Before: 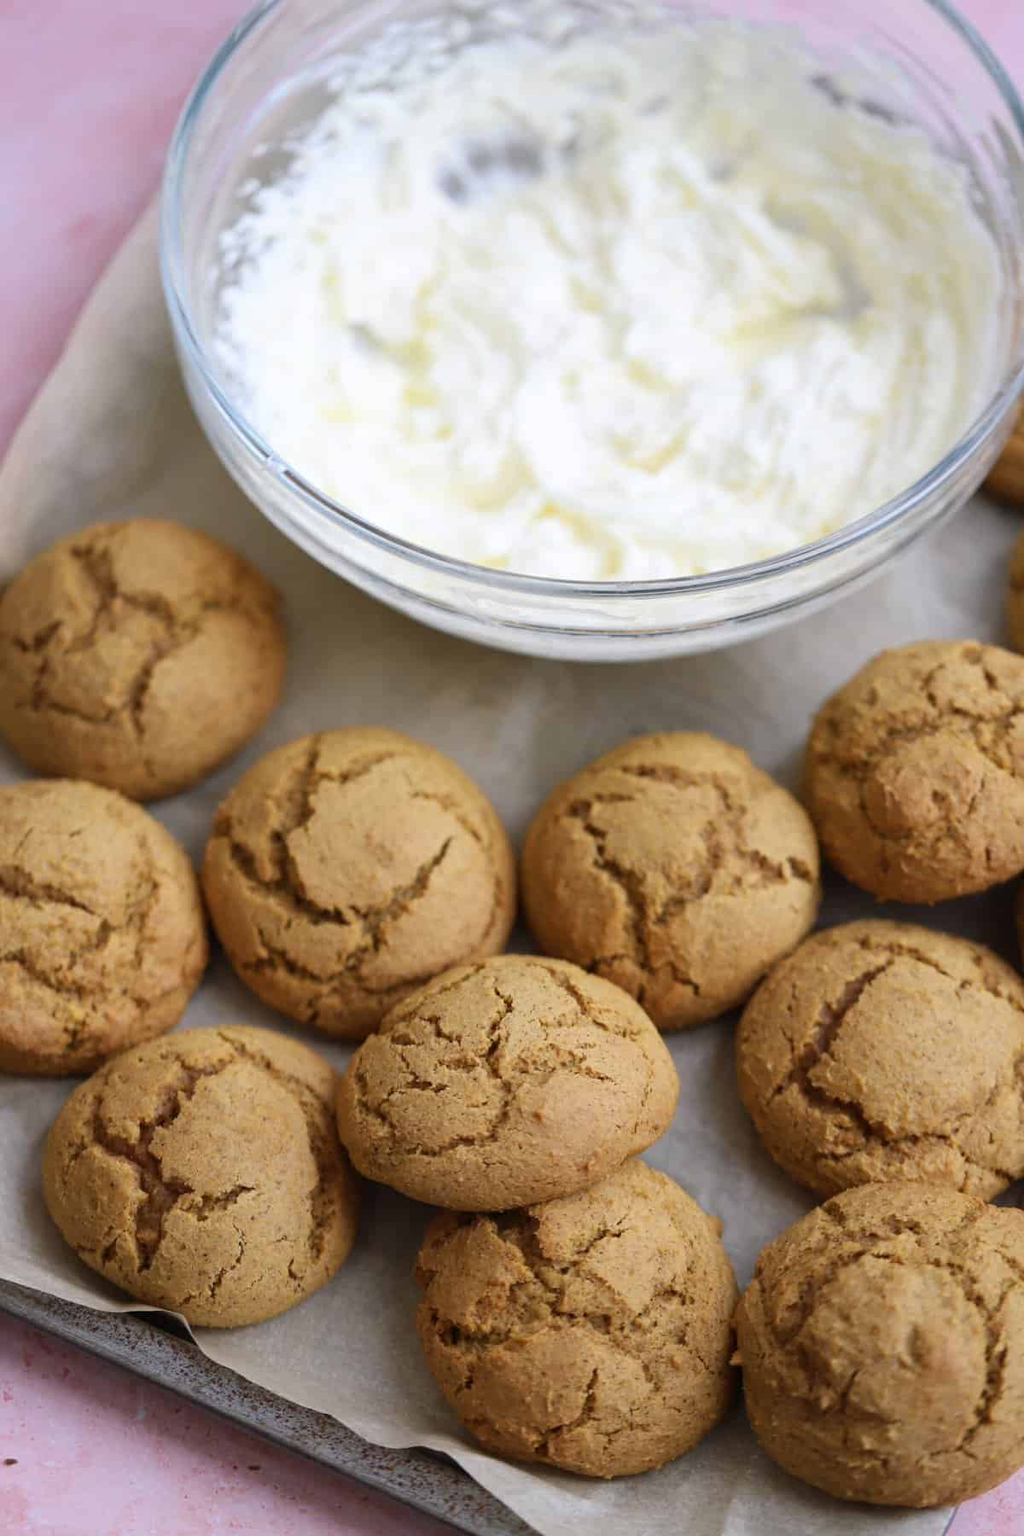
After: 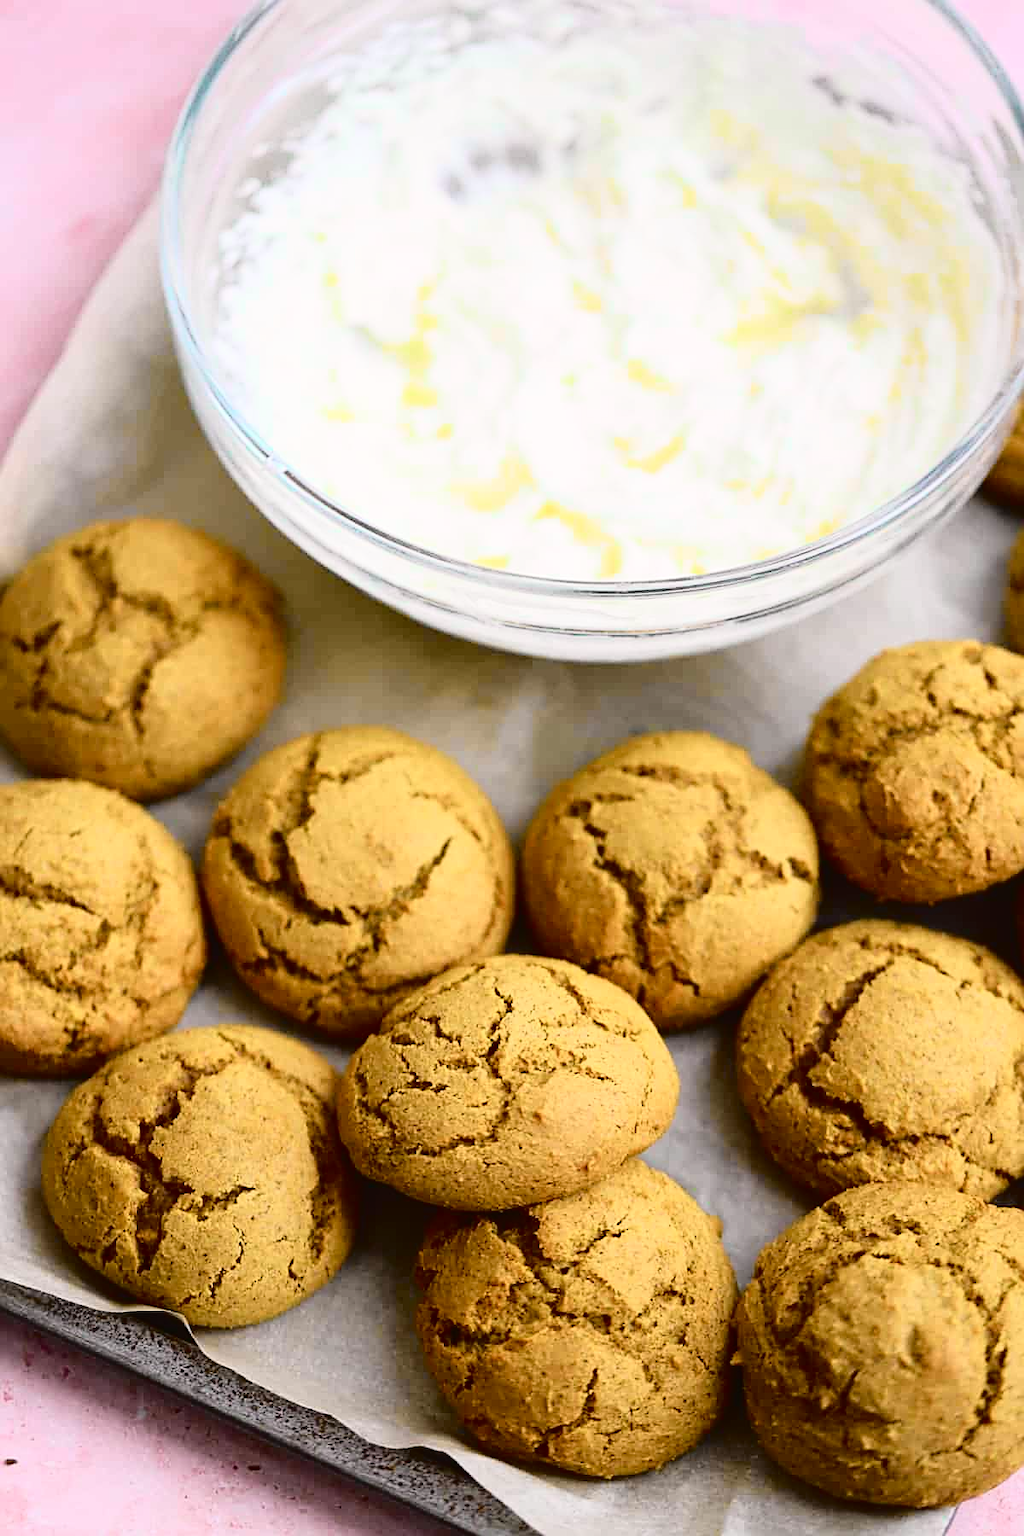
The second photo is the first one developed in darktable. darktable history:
shadows and highlights: shadows 13.14, white point adjustment 1.35, highlights -1.91, soften with gaussian
sharpen: on, module defaults
tone curve: curves: ch0 [(0, 0.022) (0.177, 0.086) (0.392, 0.438) (0.704, 0.844) (0.858, 0.938) (1, 0.981)]; ch1 [(0, 0) (0.402, 0.36) (0.476, 0.456) (0.498, 0.501) (0.518, 0.521) (0.58, 0.598) (0.619, 0.65) (0.692, 0.737) (1, 1)]; ch2 [(0, 0) (0.415, 0.438) (0.483, 0.499) (0.503, 0.507) (0.526, 0.537) (0.563, 0.624) (0.626, 0.714) (0.699, 0.753) (0.997, 0.858)], color space Lab, independent channels, preserve colors none
